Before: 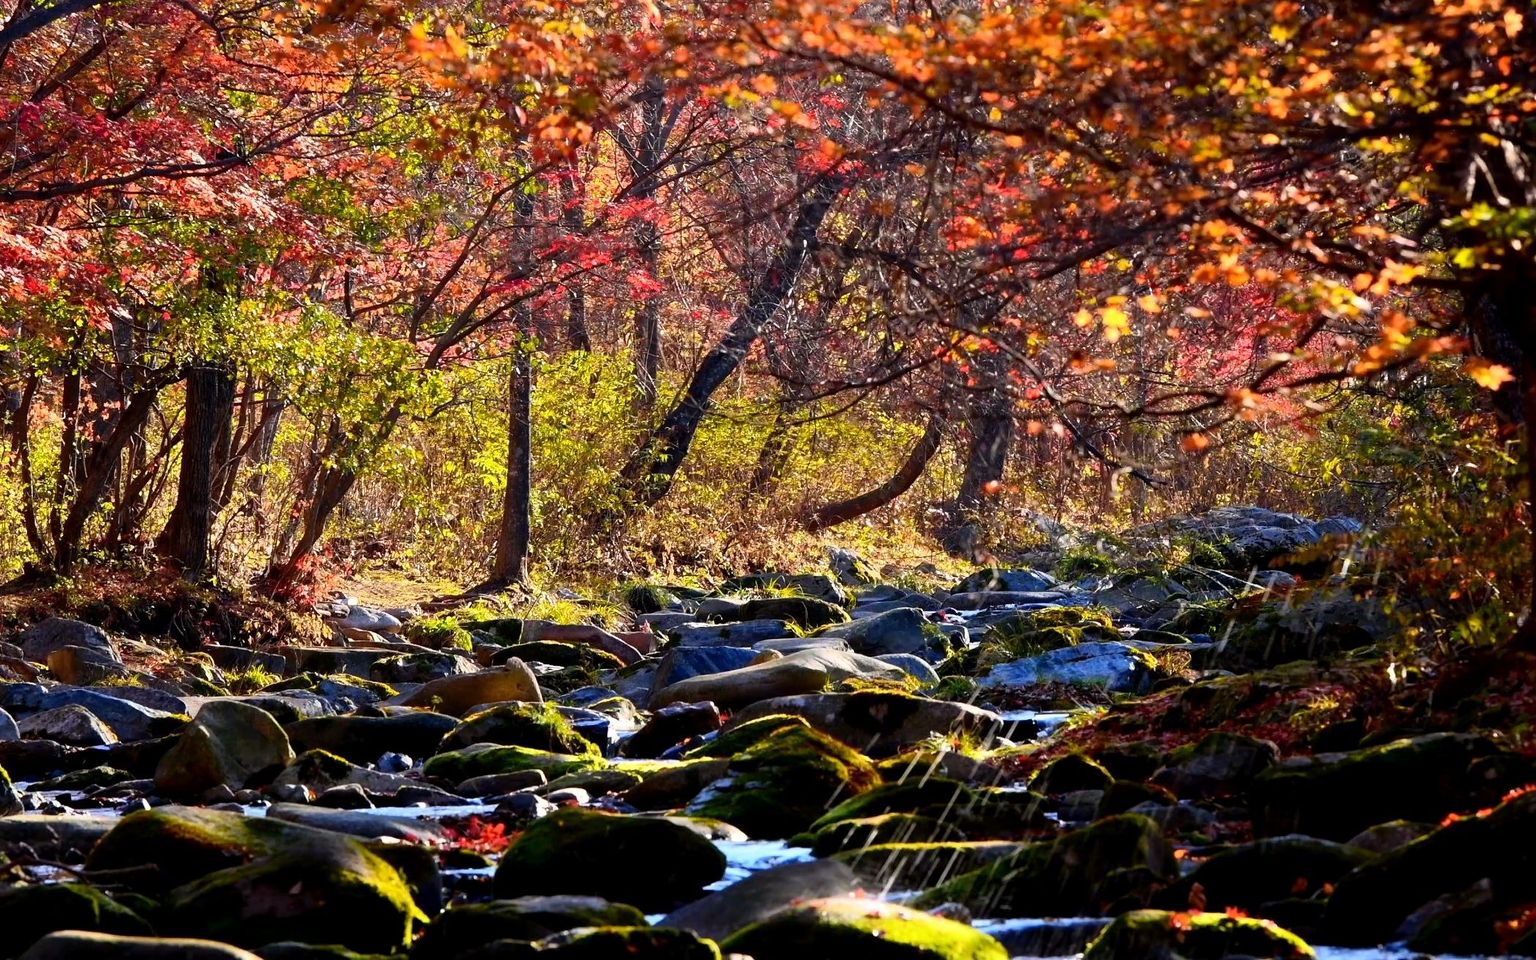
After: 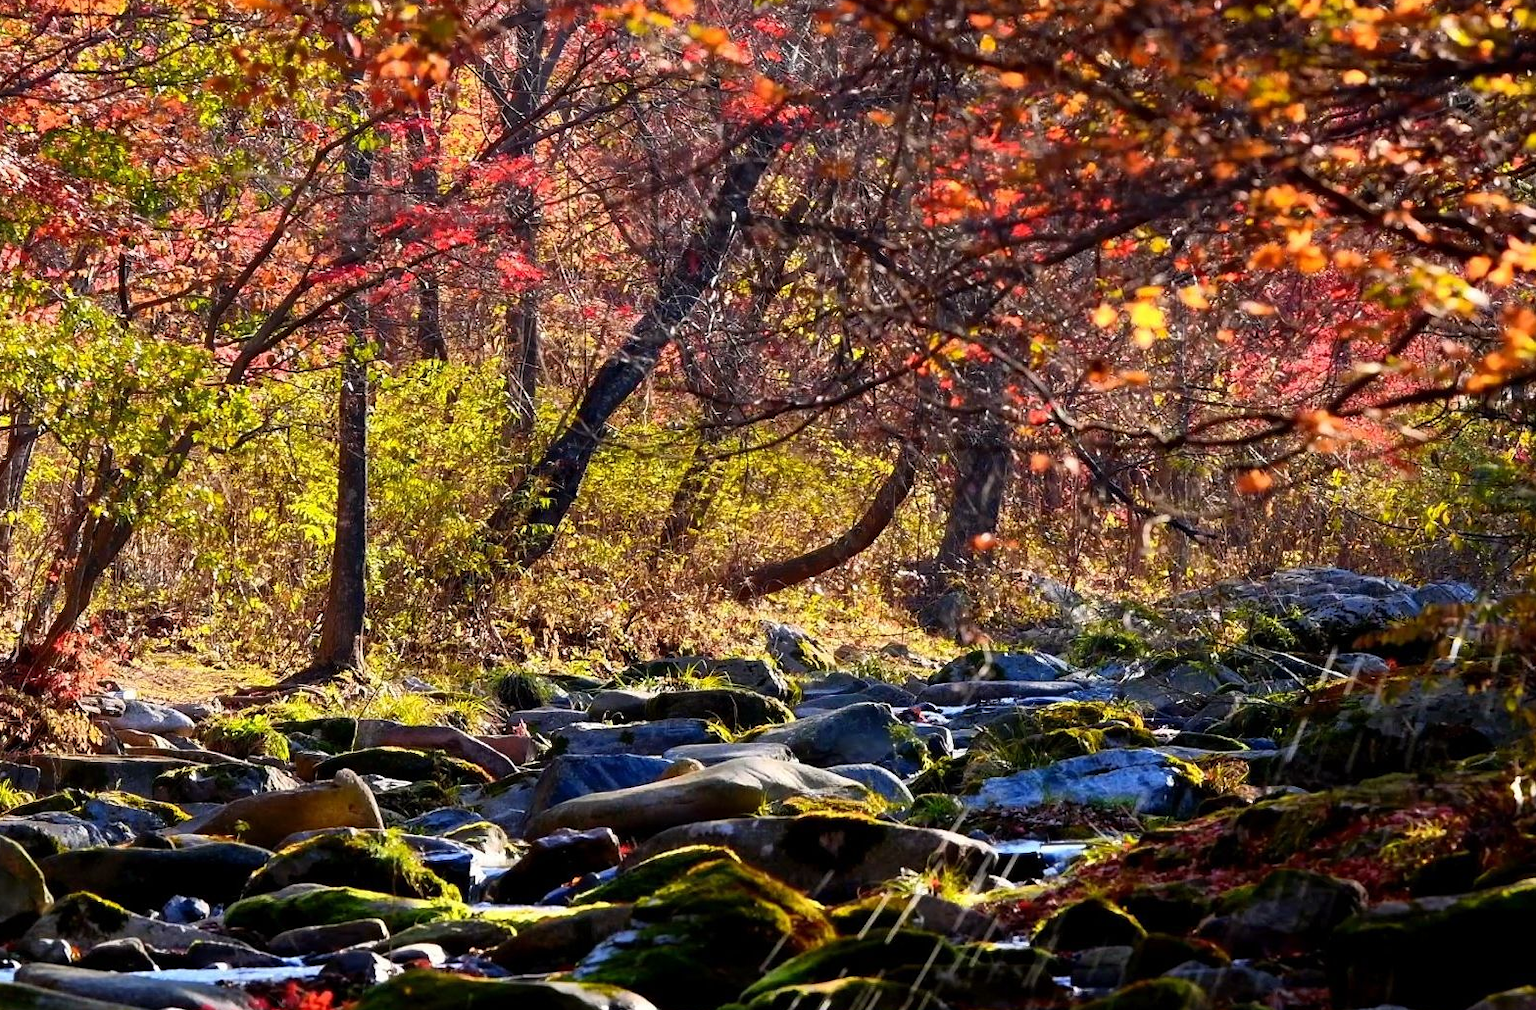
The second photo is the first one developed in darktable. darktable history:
crop: left 16.658%, top 8.55%, right 8.422%, bottom 12.595%
